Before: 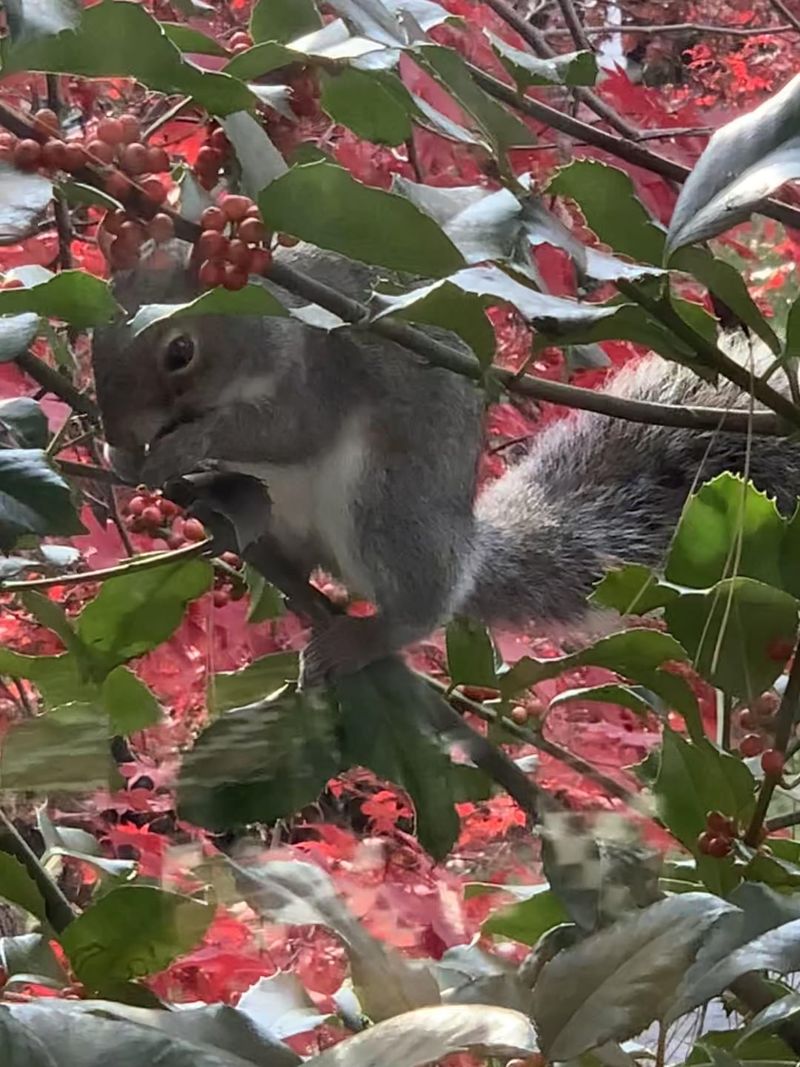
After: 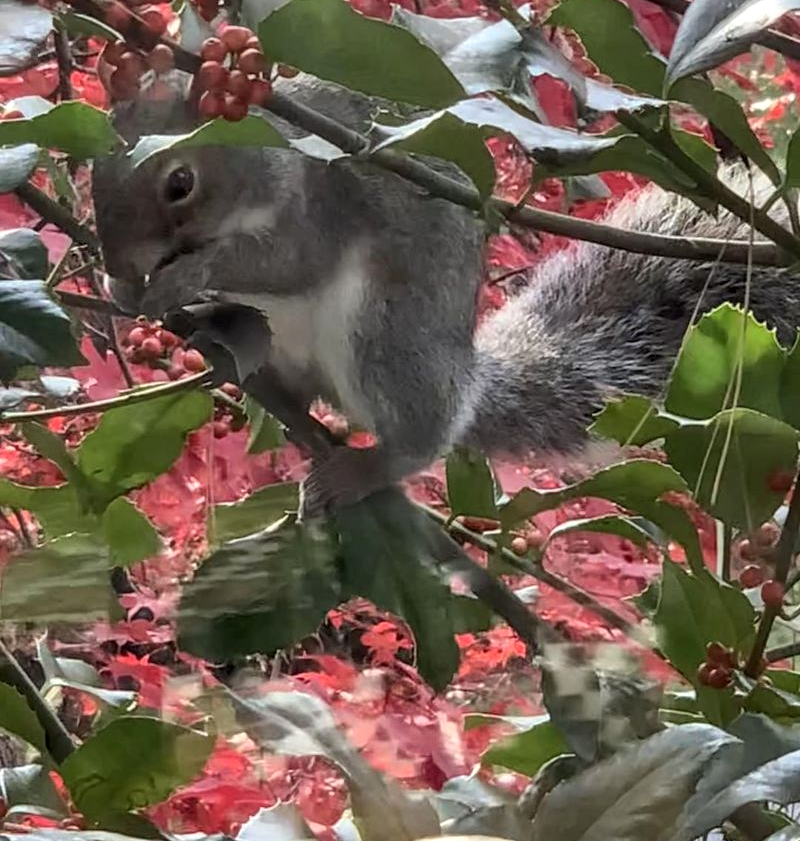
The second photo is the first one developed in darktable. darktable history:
local contrast: on, module defaults
crop and rotate: top 15.856%, bottom 5.305%
base curve: curves: ch0 [(0, 0) (0.297, 0.298) (1, 1)], preserve colors none
shadows and highlights: highlights color adjustment 52.25%, low approximation 0.01, soften with gaussian
